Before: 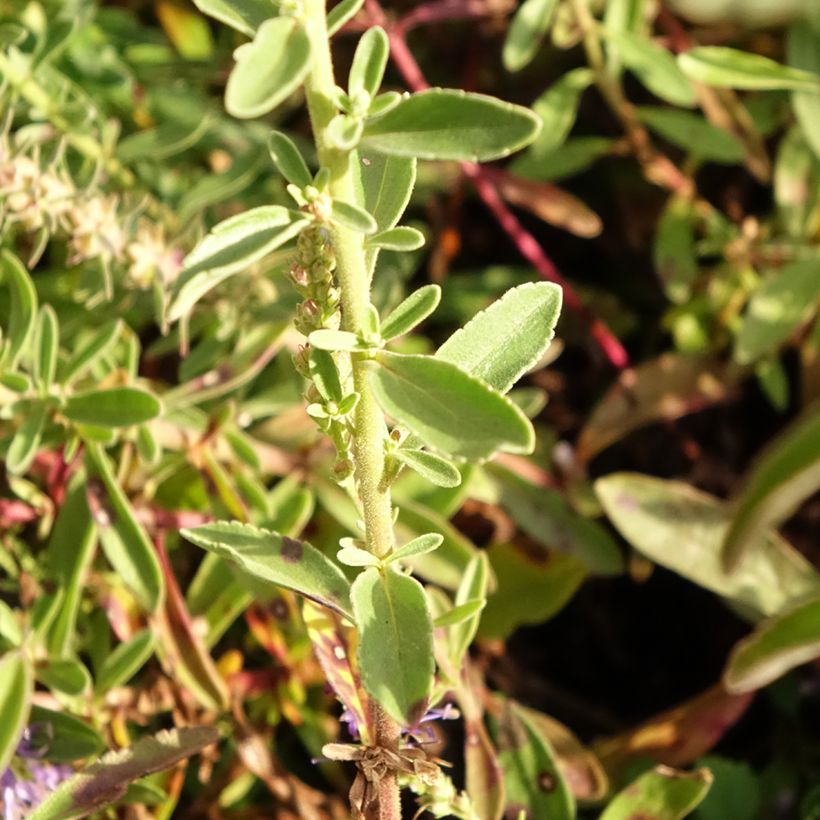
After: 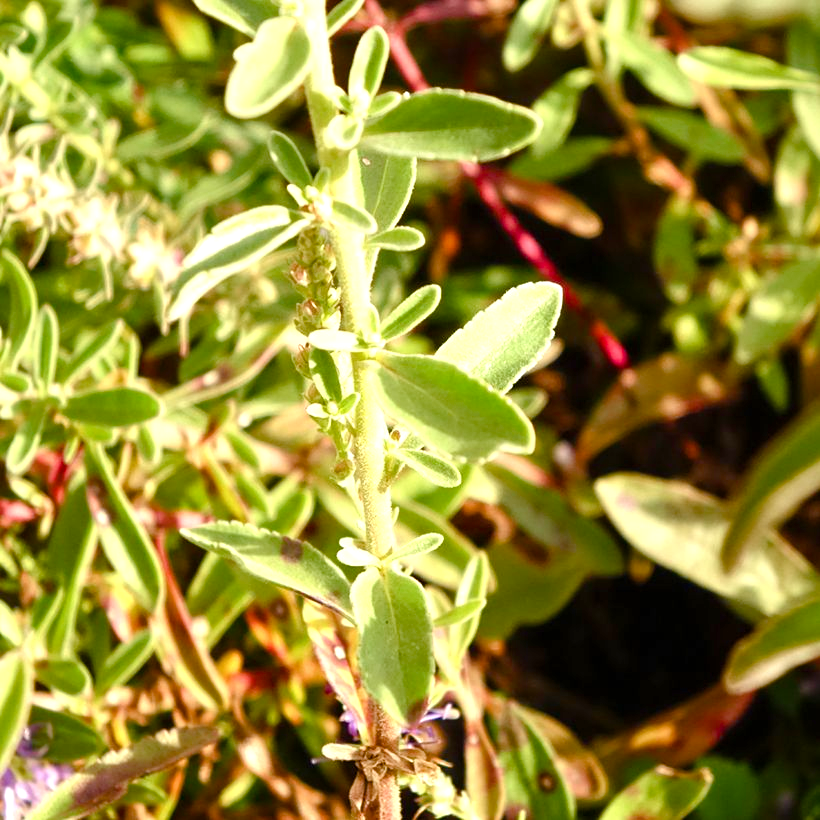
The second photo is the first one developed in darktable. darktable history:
color balance rgb: perceptual saturation grading › global saturation 20%, perceptual saturation grading › highlights -25%, perceptual saturation grading › shadows 50%
white balance: emerald 1
exposure: exposure 0.556 EV, compensate highlight preservation false
